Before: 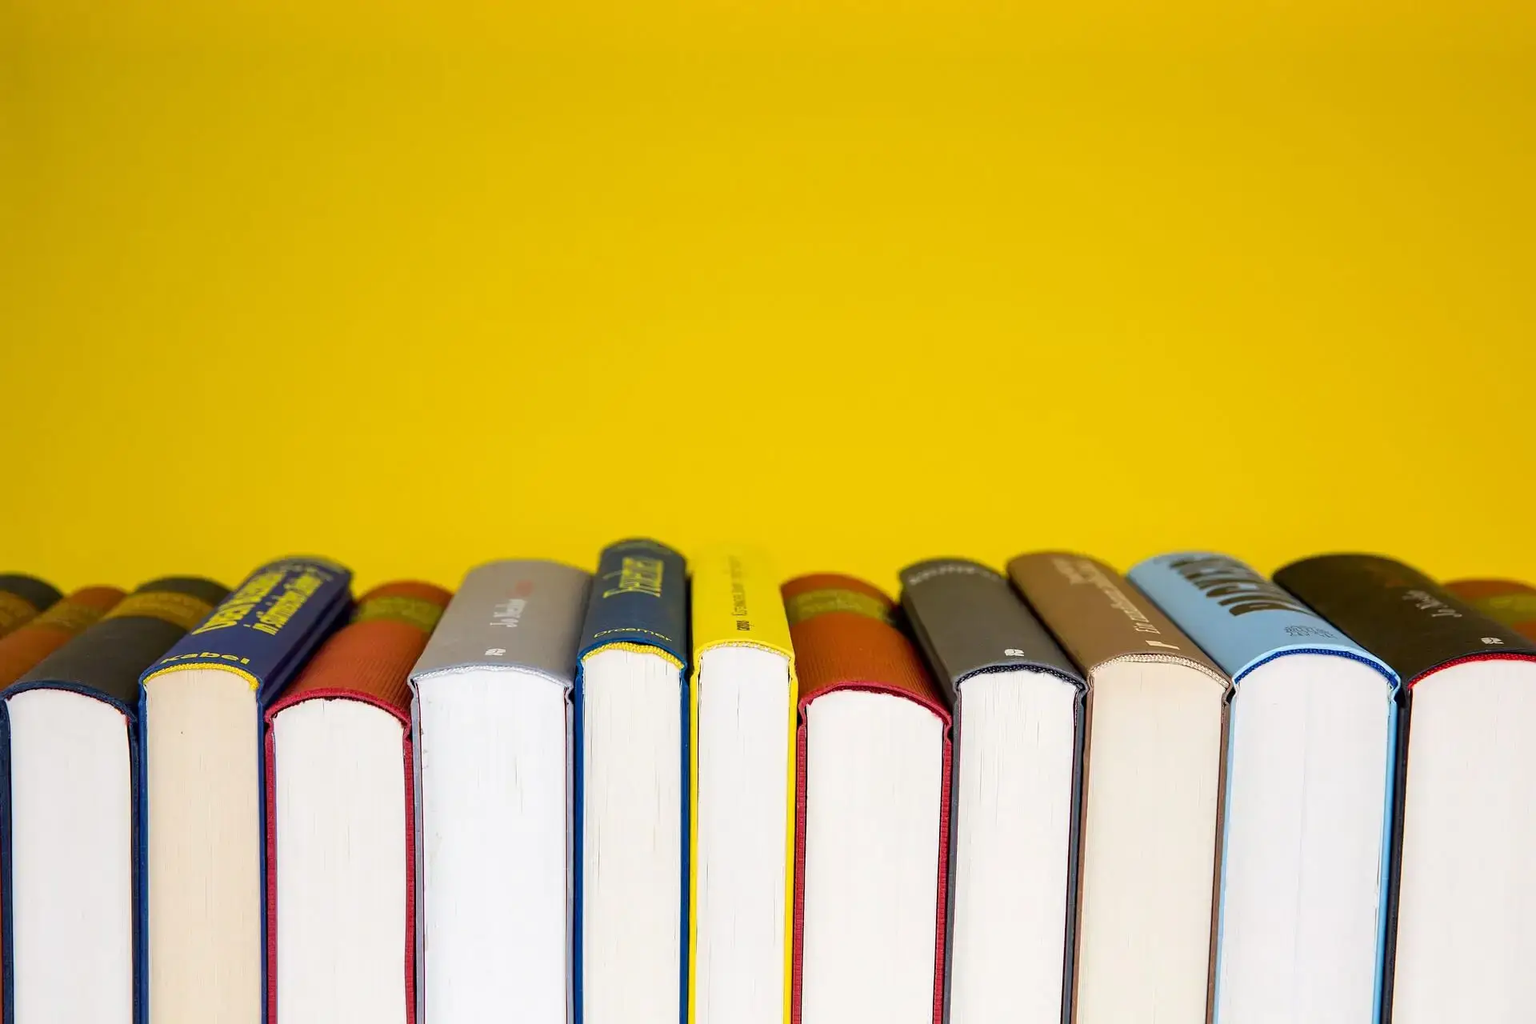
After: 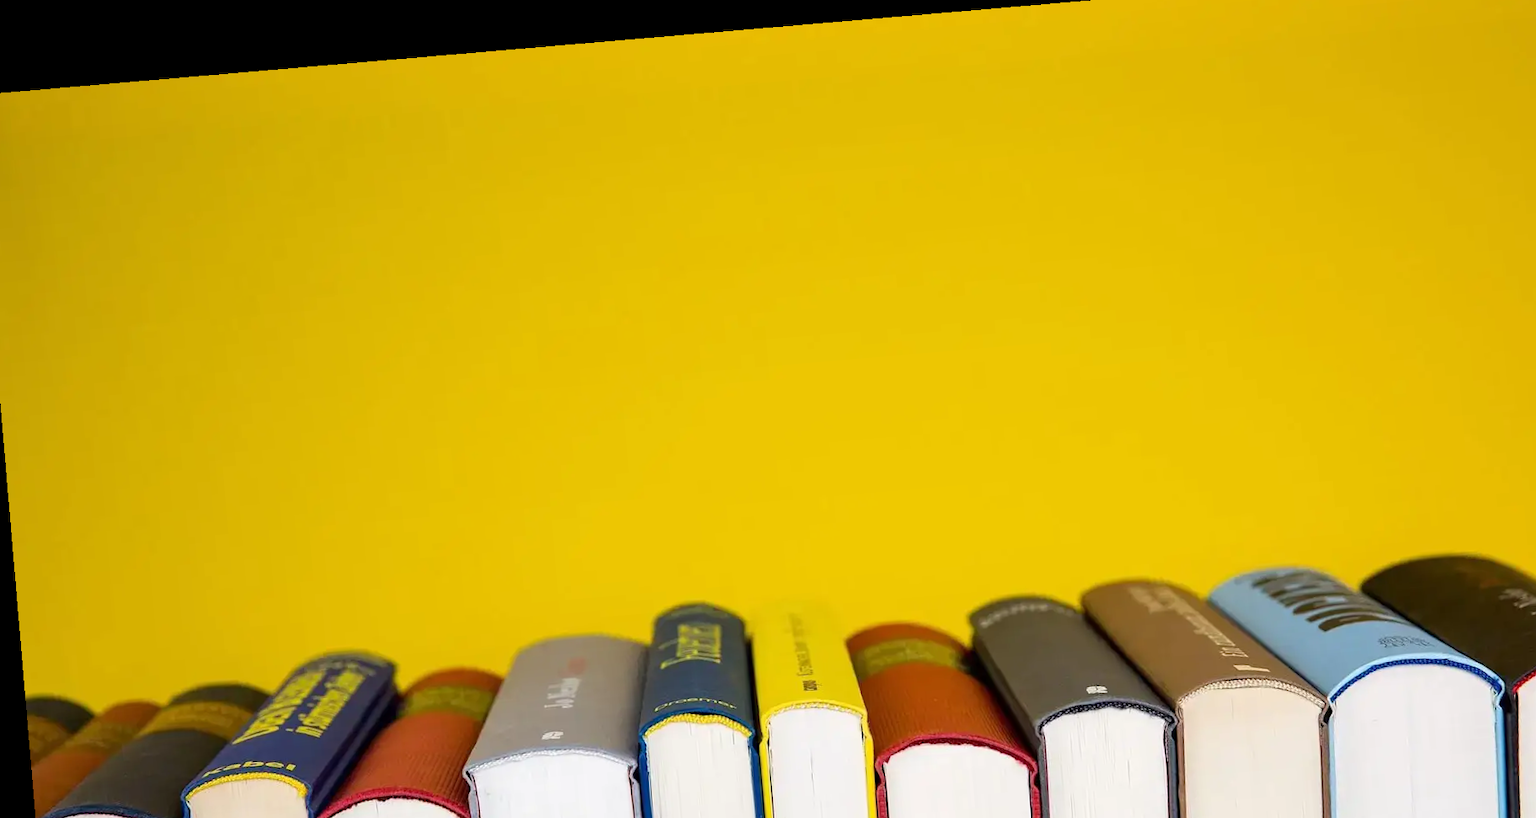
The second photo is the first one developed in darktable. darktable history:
rotate and perspective: rotation -4.86°, automatic cropping off
crop: left 1.509%, top 3.452%, right 7.696%, bottom 28.452%
